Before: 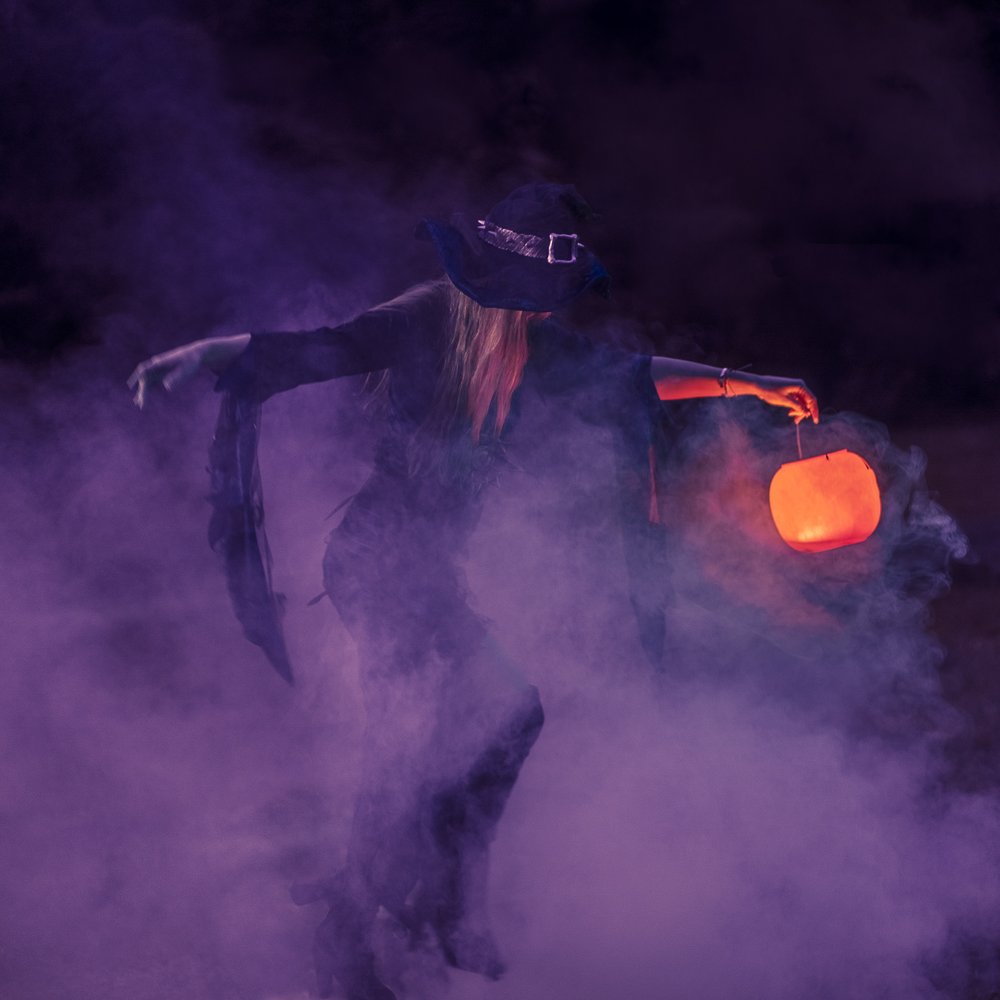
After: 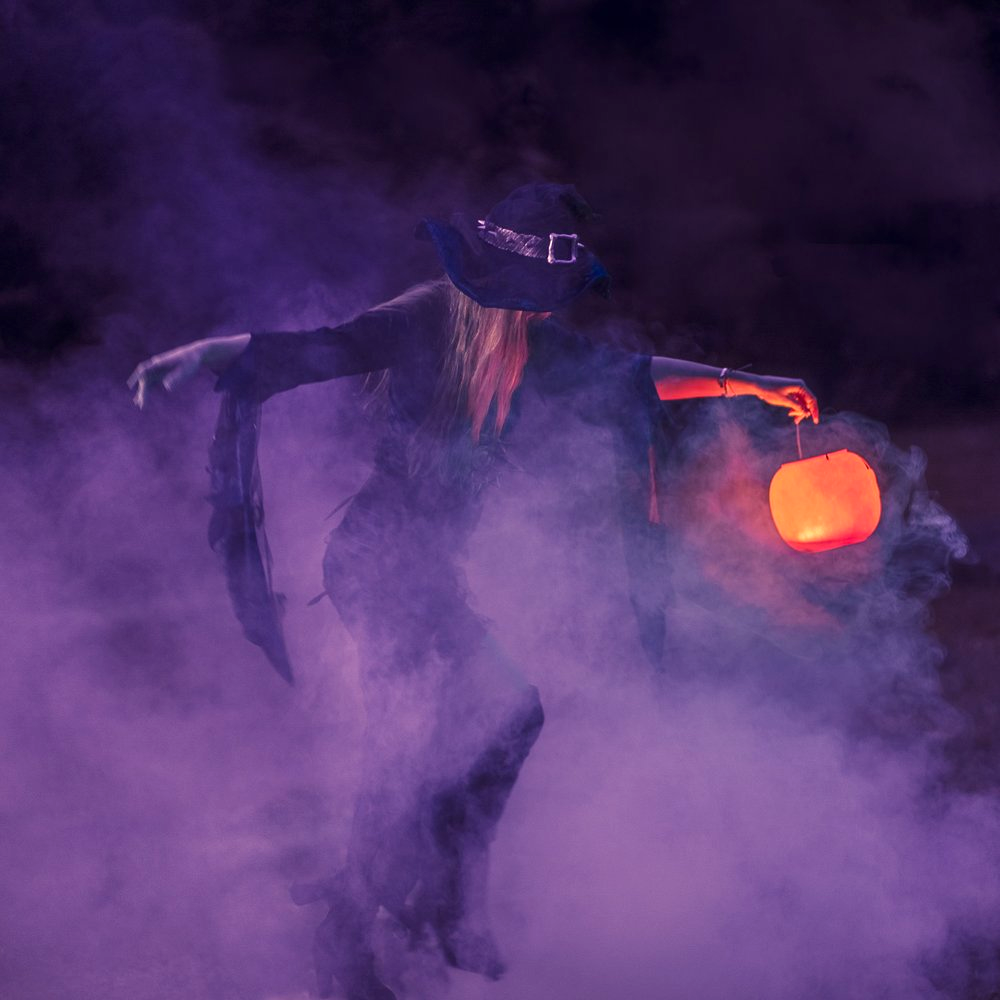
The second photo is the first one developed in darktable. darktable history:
color balance rgb: perceptual saturation grading › global saturation -0.822%, perceptual brilliance grading › global brilliance 9.536%, perceptual brilliance grading › shadows 14.49%
